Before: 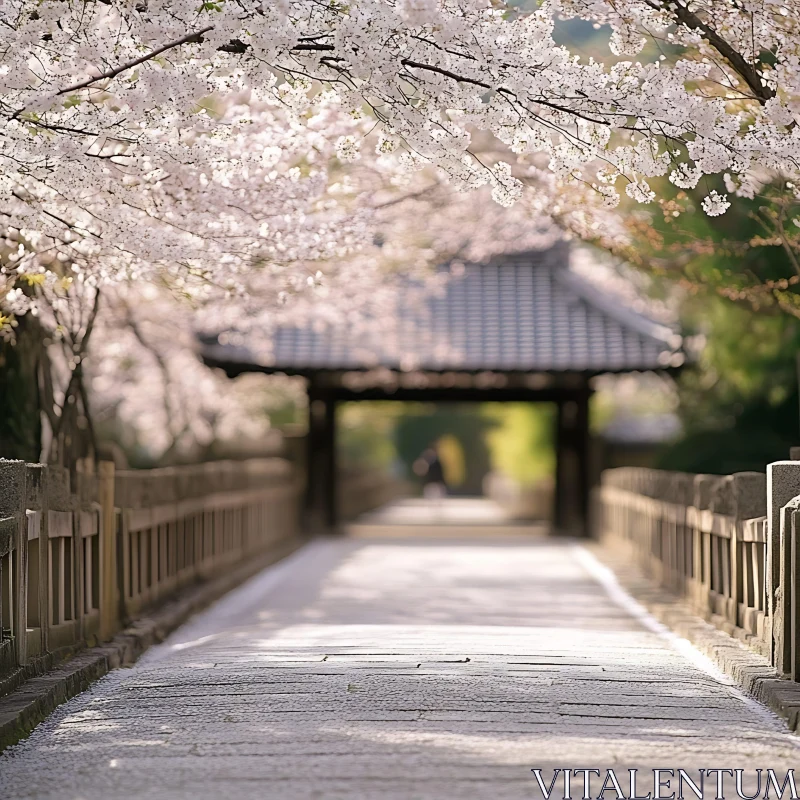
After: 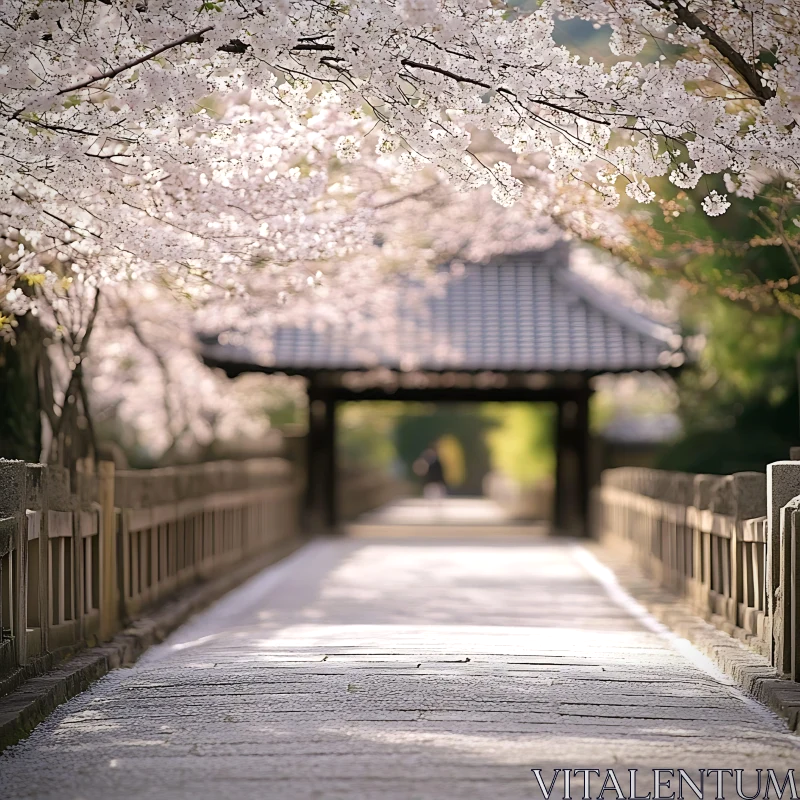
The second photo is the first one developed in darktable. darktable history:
vignetting: saturation 0, unbound false
exposure: exposure 0.127 EV, compensate highlight preservation false
